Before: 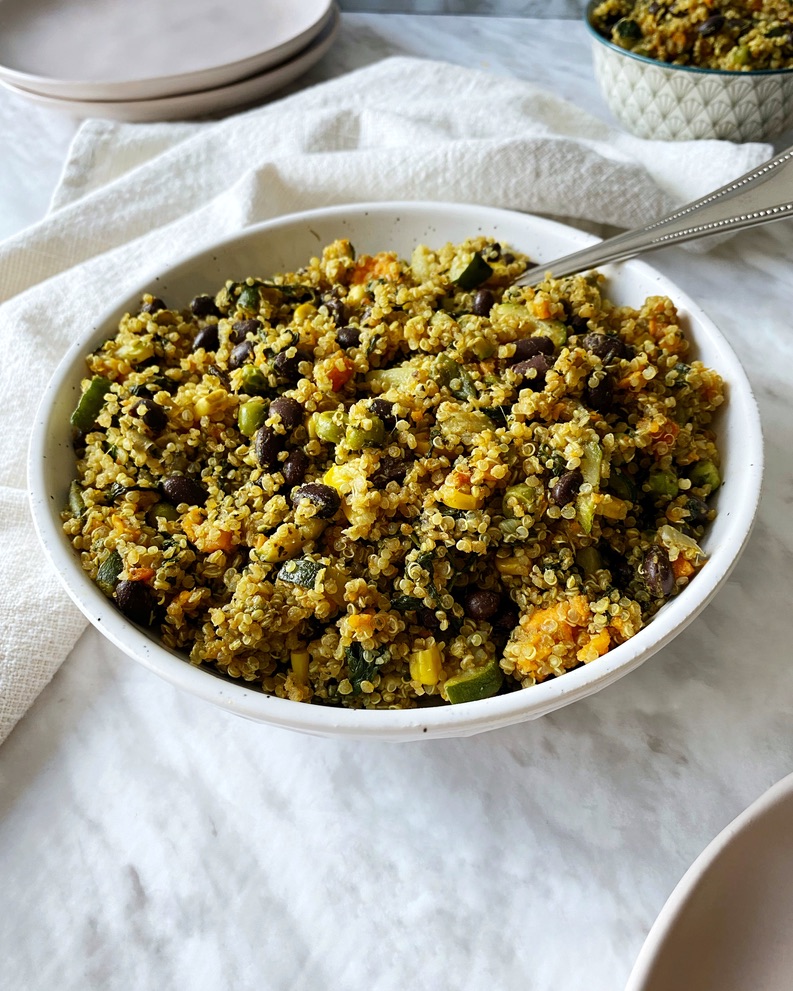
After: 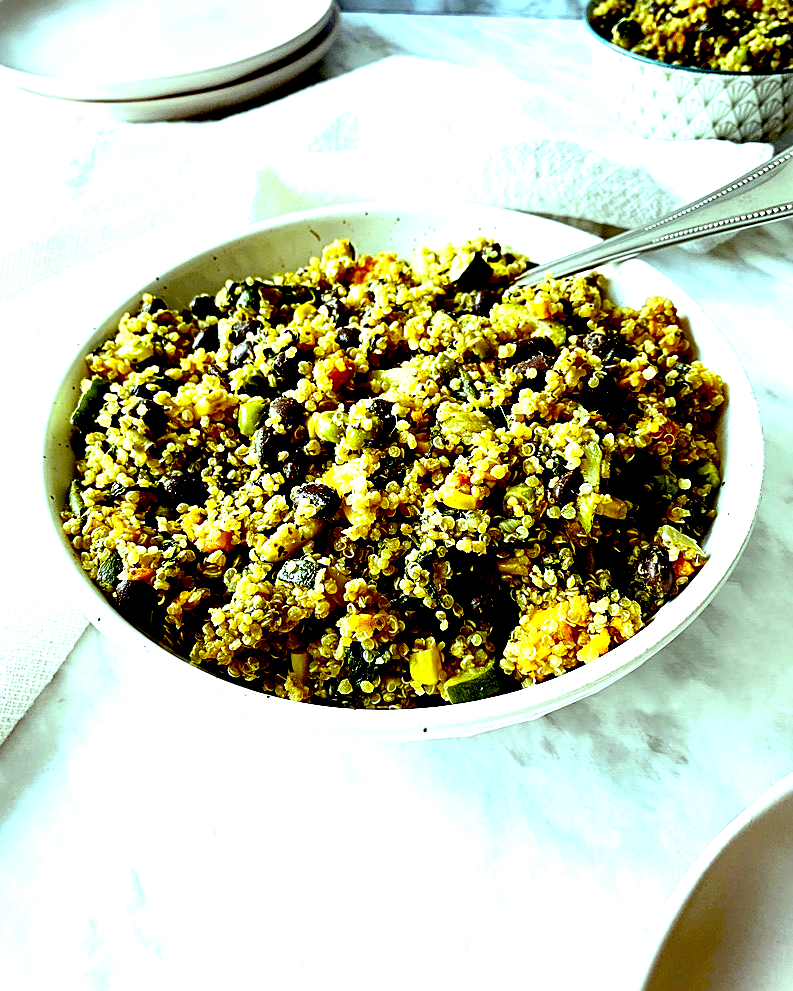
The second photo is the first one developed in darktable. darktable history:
tone equalizer: -8 EV -0.417 EV, -7 EV -0.389 EV, -6 EV -0.333 EV, -5 EV -0.222 EV, -3 EV 0.222 EV, -2 EV 0.333 EV, -1 EV 0.389 EV, +0 EV 0.417 EV, edges refinement/feathering 500, mask exposure compensation -1.57 EV, preserve details no
exposure: black level correction 0.035, exposure 0.9 EV, compensate highlight preservation false
sharpen: on, module defaults
color balance: mode lift, gamma, gain (sRGB), lift [0.997, 0.979, 1.021, 1.011], gamma [1, 1.084, 0.916, 0.998], gain [1, 0.87, 1.13, 1.101], contrast 4.55%, contrast fulcrum 38.24%, output saturation 104.09%
